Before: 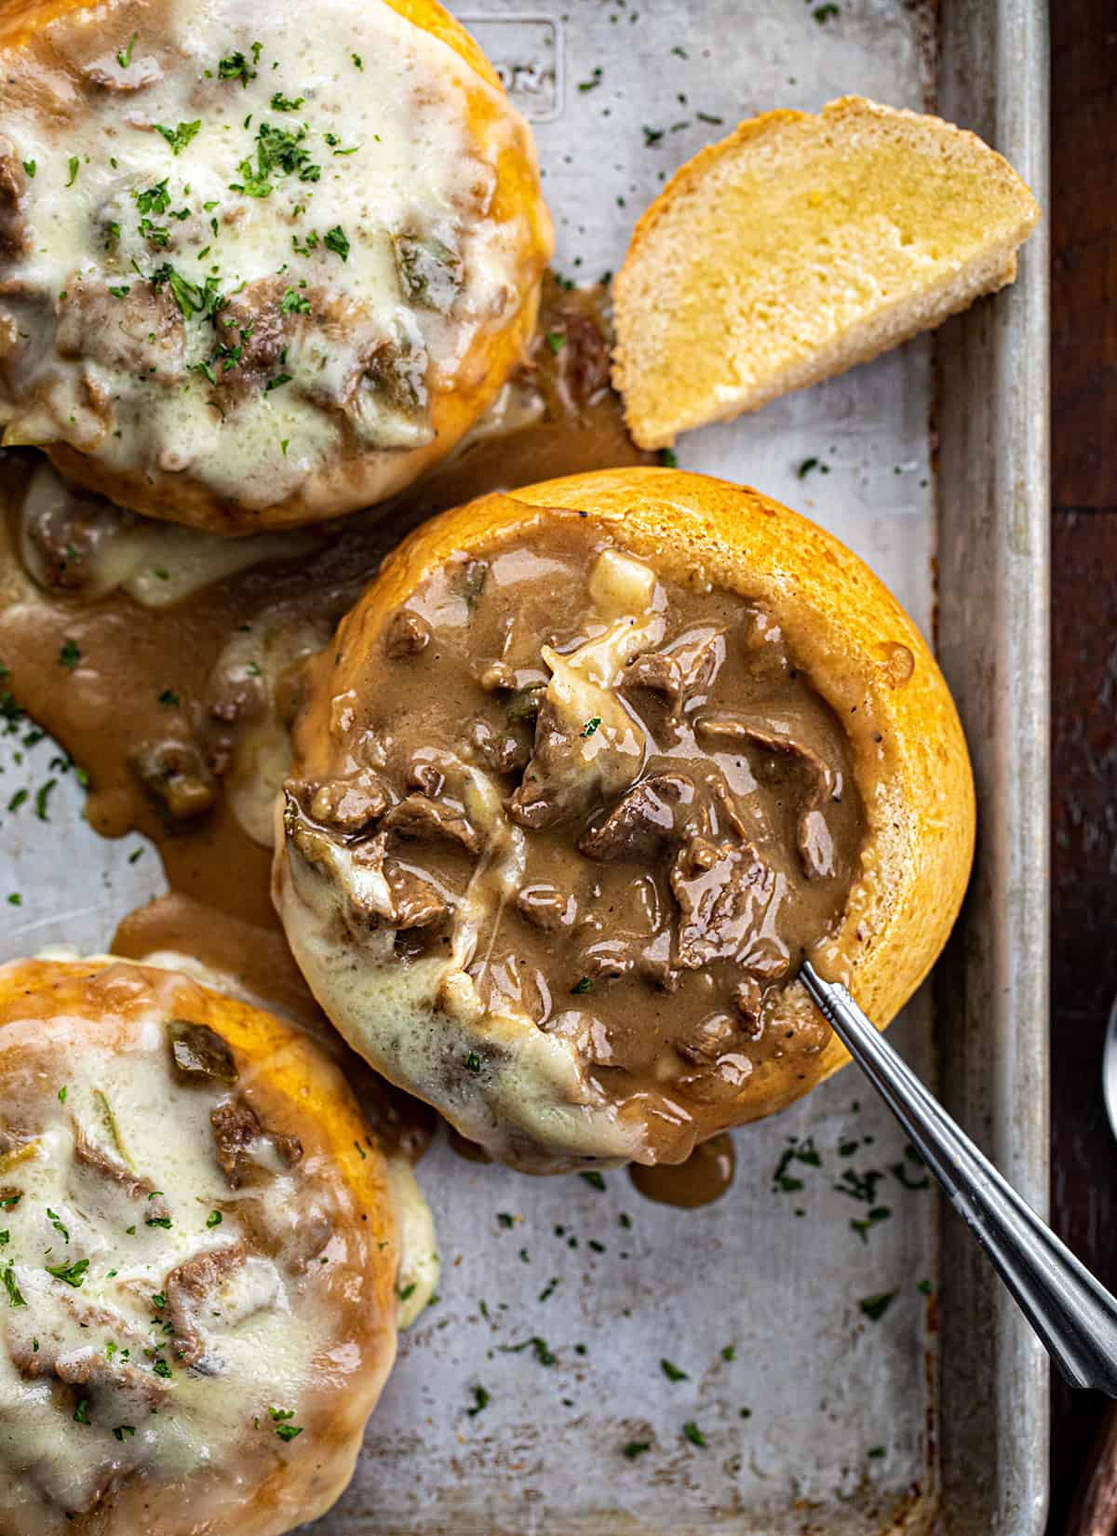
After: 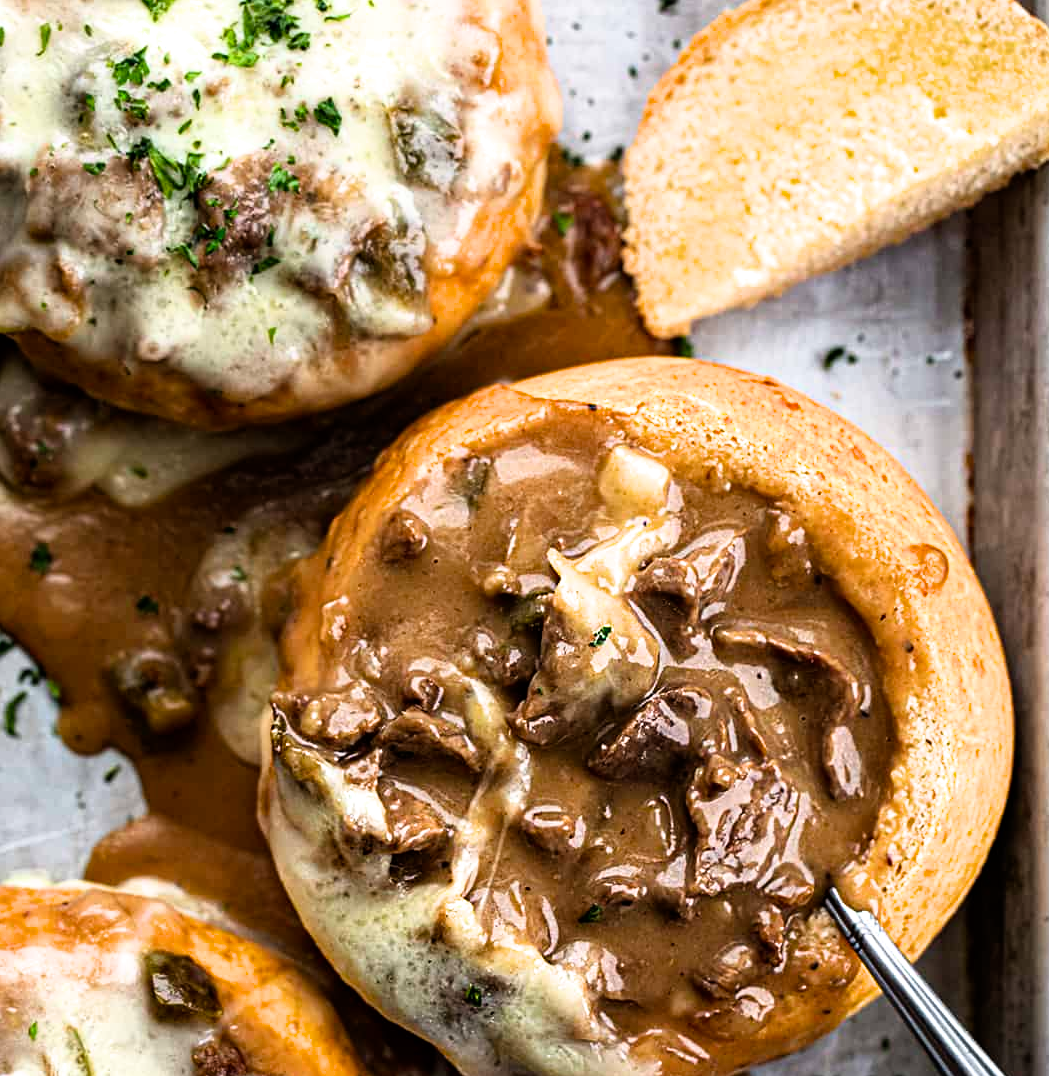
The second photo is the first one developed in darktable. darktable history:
filmic rgb: black relative exposure -9.11 EV, white relative exposure 2.31 EV, threshold 3.03 EV, hardness 7.5, enable highlight reconstruction true
crop: left 2.893%, top 8.84%, right 9.655%, bottom 25.938%
